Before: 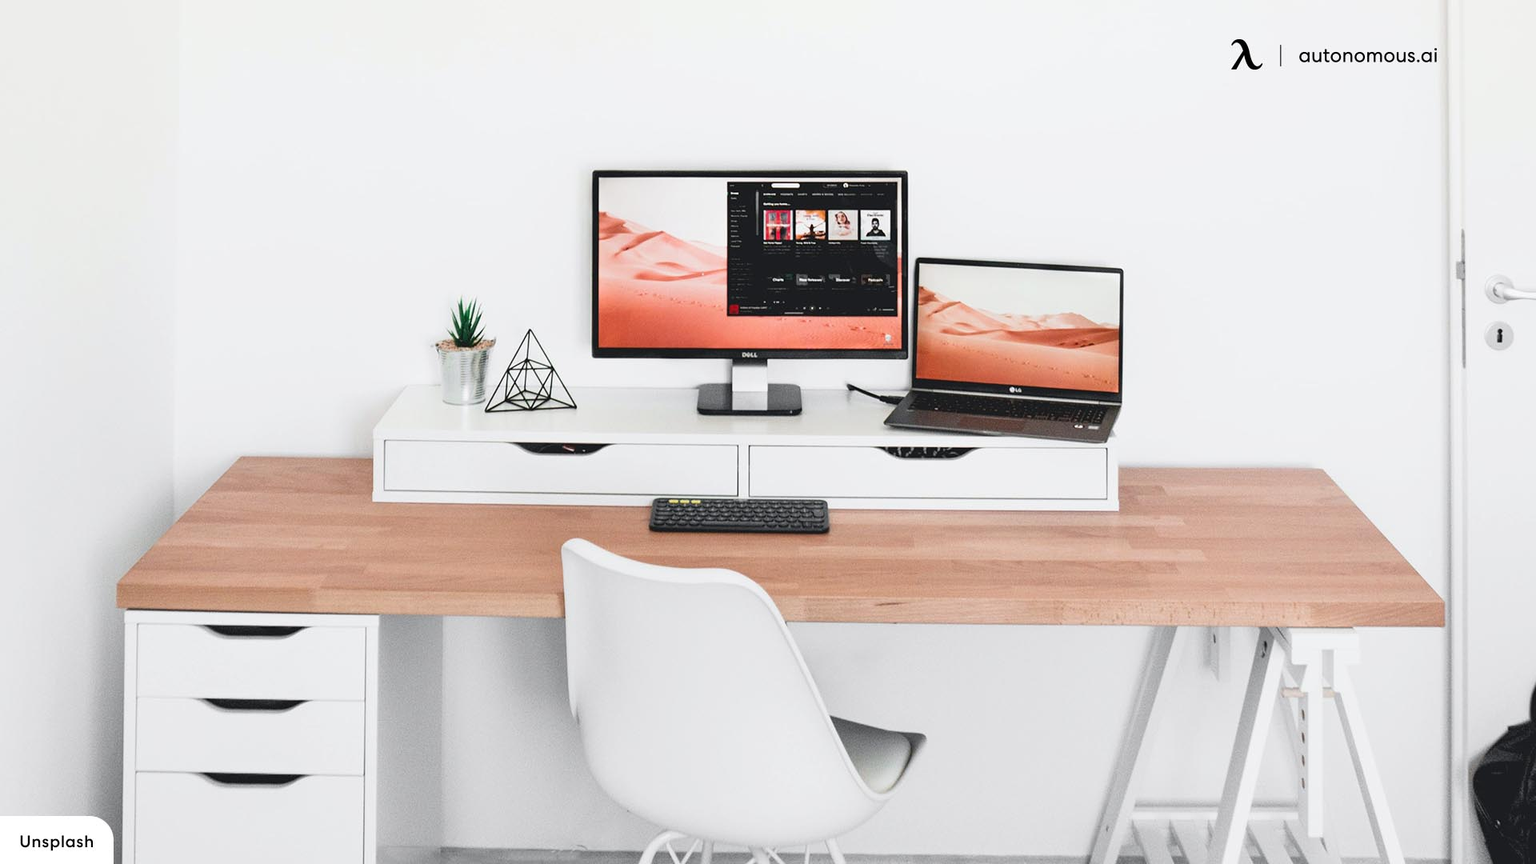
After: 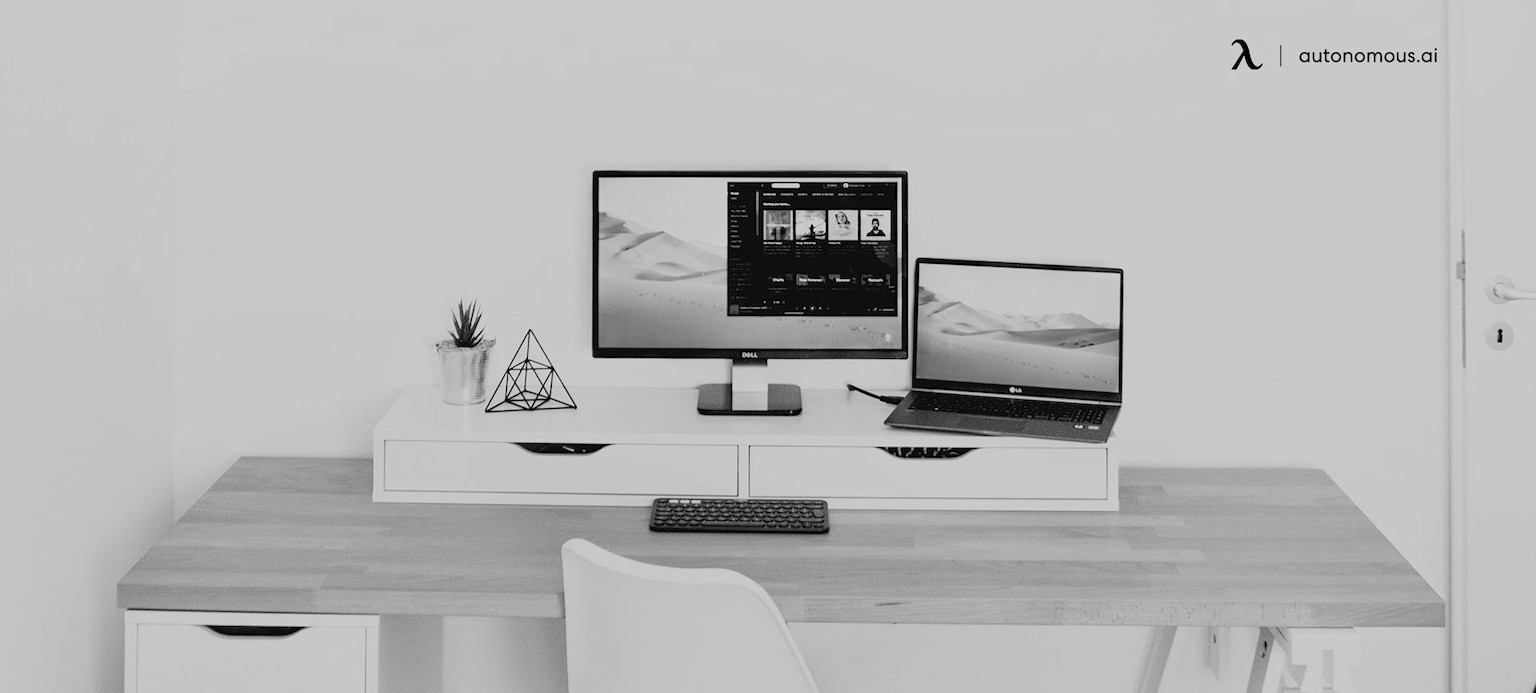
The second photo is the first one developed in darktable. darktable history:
monochrome: a 32, b 64, size 2.3
filmic rgb: black relative exposure -7.65 EV, white relative exposure 4.56 EV, hardness 3.61
crop: bottom 19.644%
velvia: strength 45%
